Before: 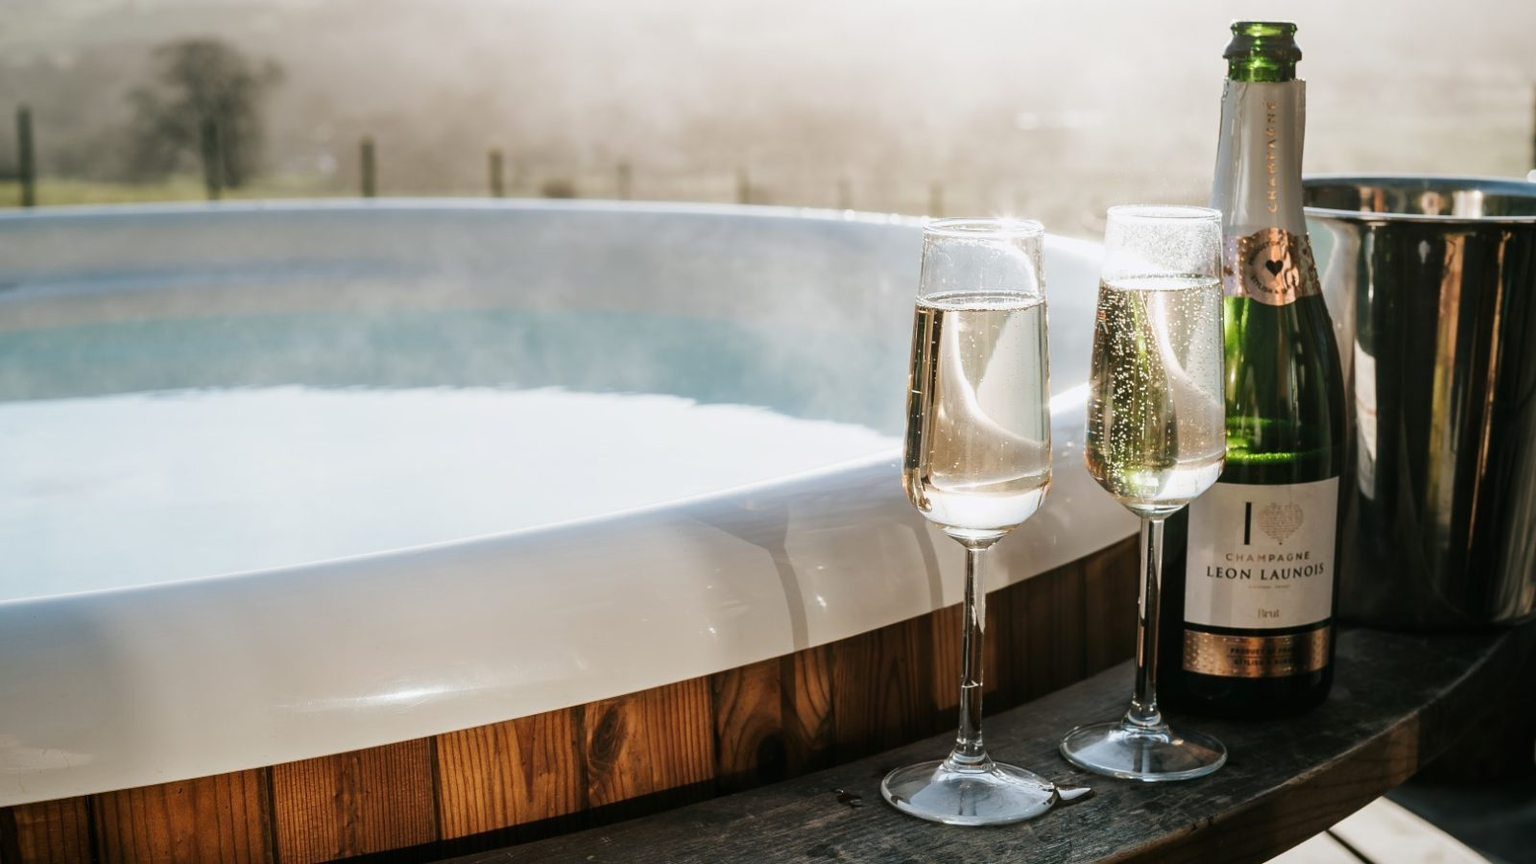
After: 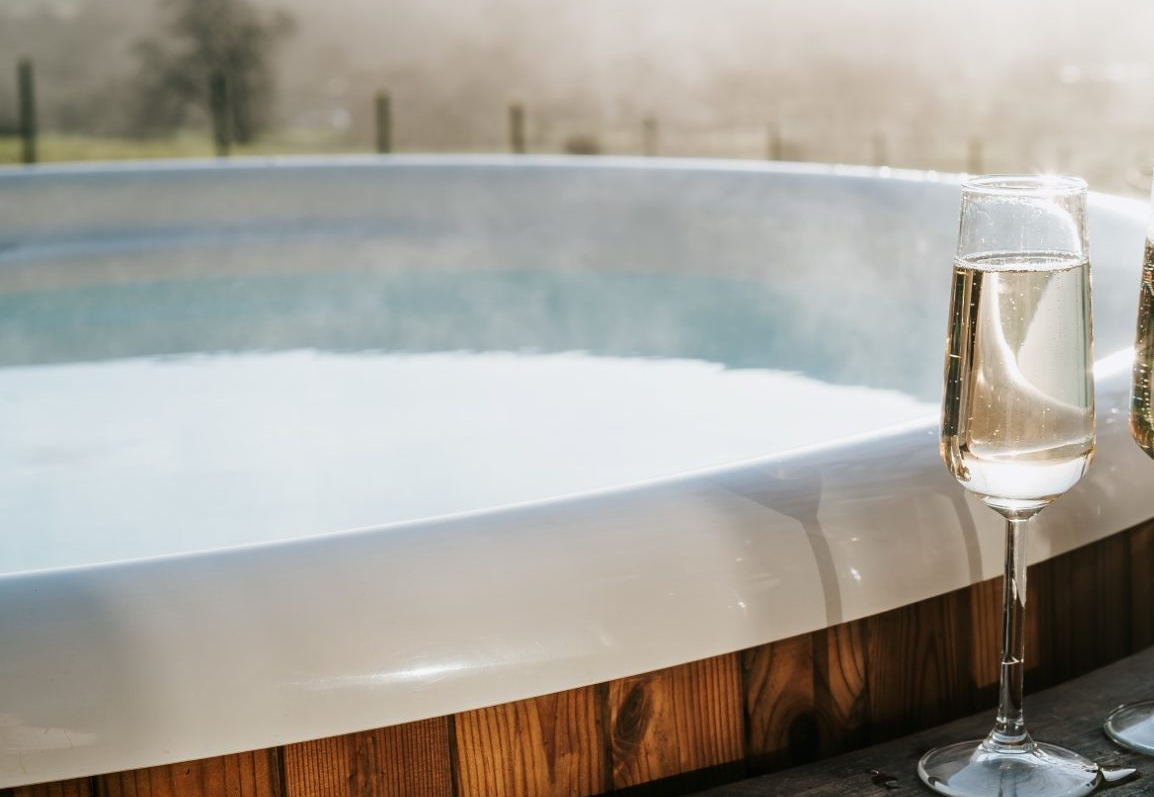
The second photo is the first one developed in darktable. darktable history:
crop: top 5.81%, right 27.848%, bottom 5.621%
